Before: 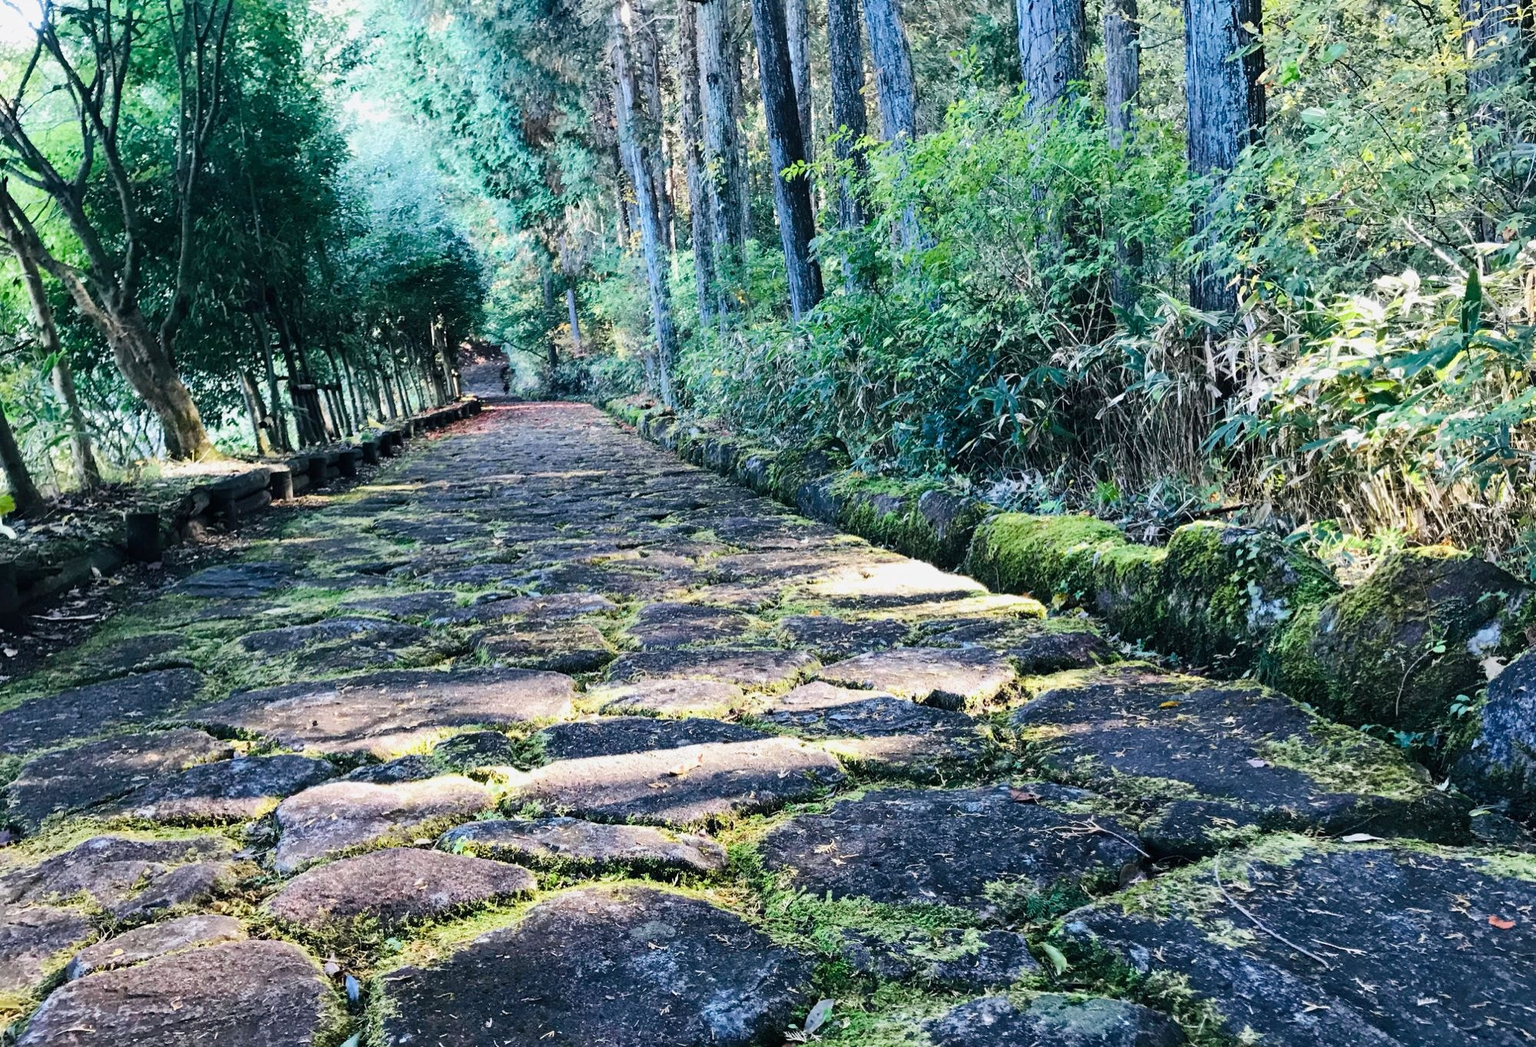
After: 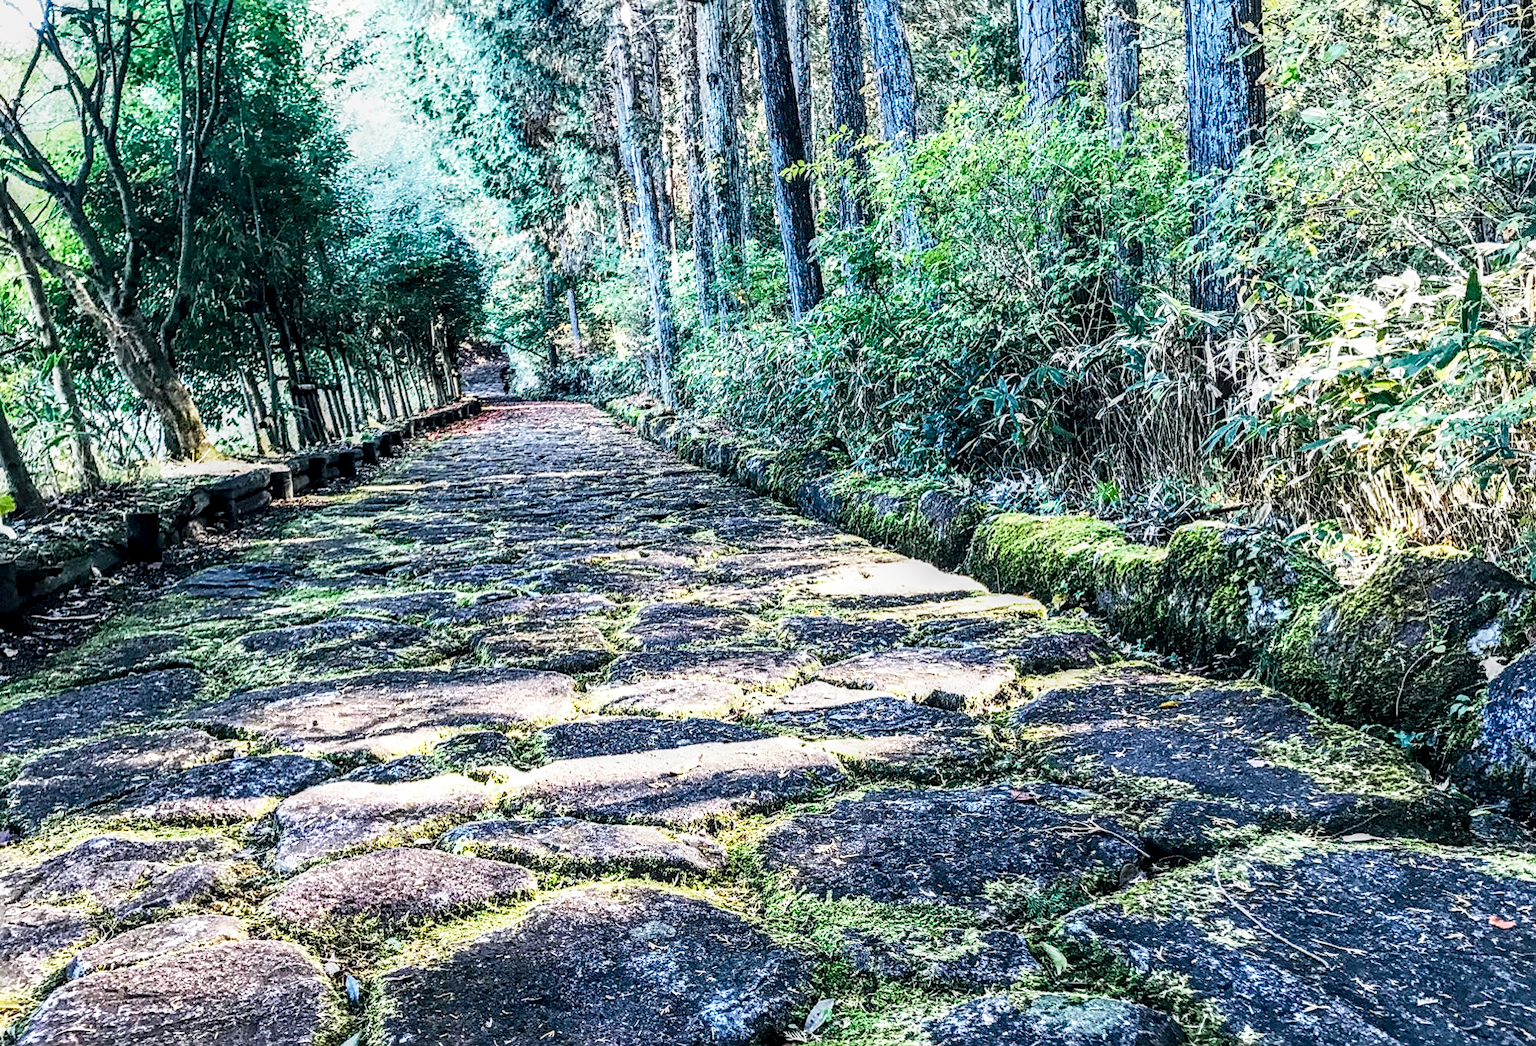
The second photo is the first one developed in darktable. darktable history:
sharpen: on, module defaults
local contrast: highlights 0%, shadows 4%, detail 182%
base curve: curves: ch0 [(0, 0) (0.088, 0.125) (0.176, 0.251) (0.354, 0.501) (0.613, 0.749) (1, 0.877)], preserve colors none
